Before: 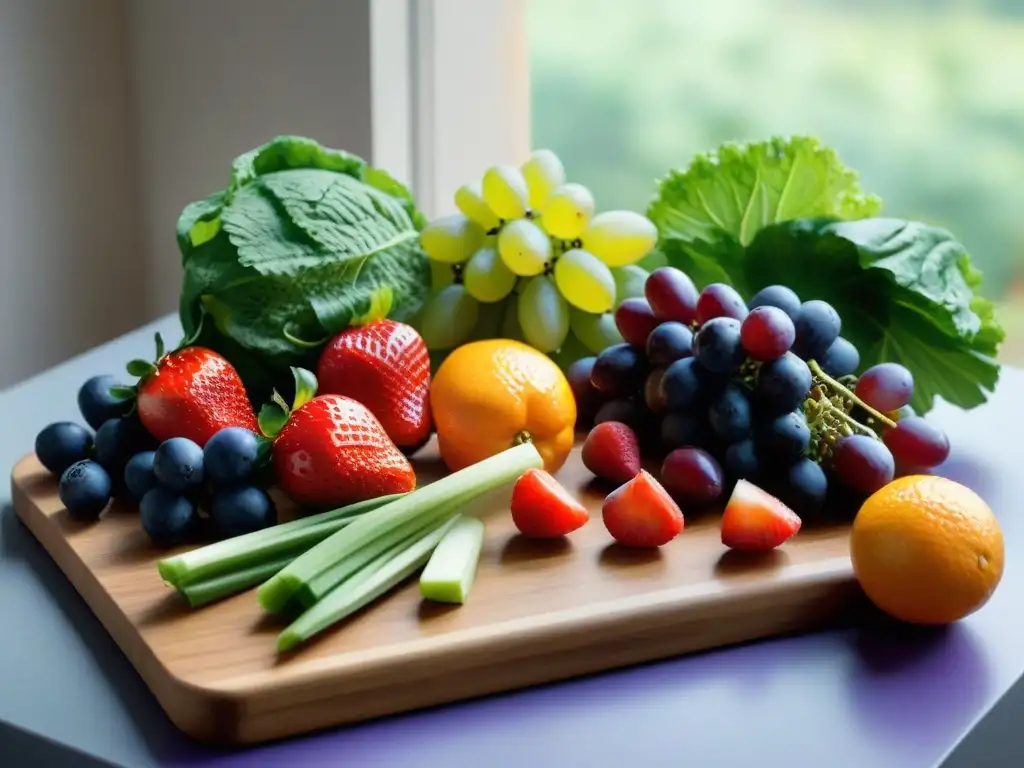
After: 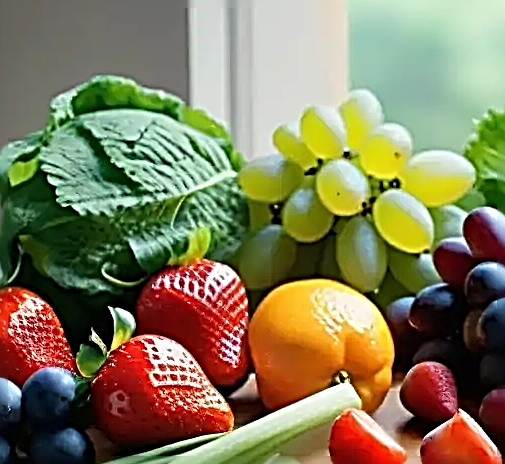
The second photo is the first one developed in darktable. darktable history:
crop: left 17.798%, top 7.841%, right 32.853%, bottom 31.646%
sharpen: radius 3.148, amount 1.731
